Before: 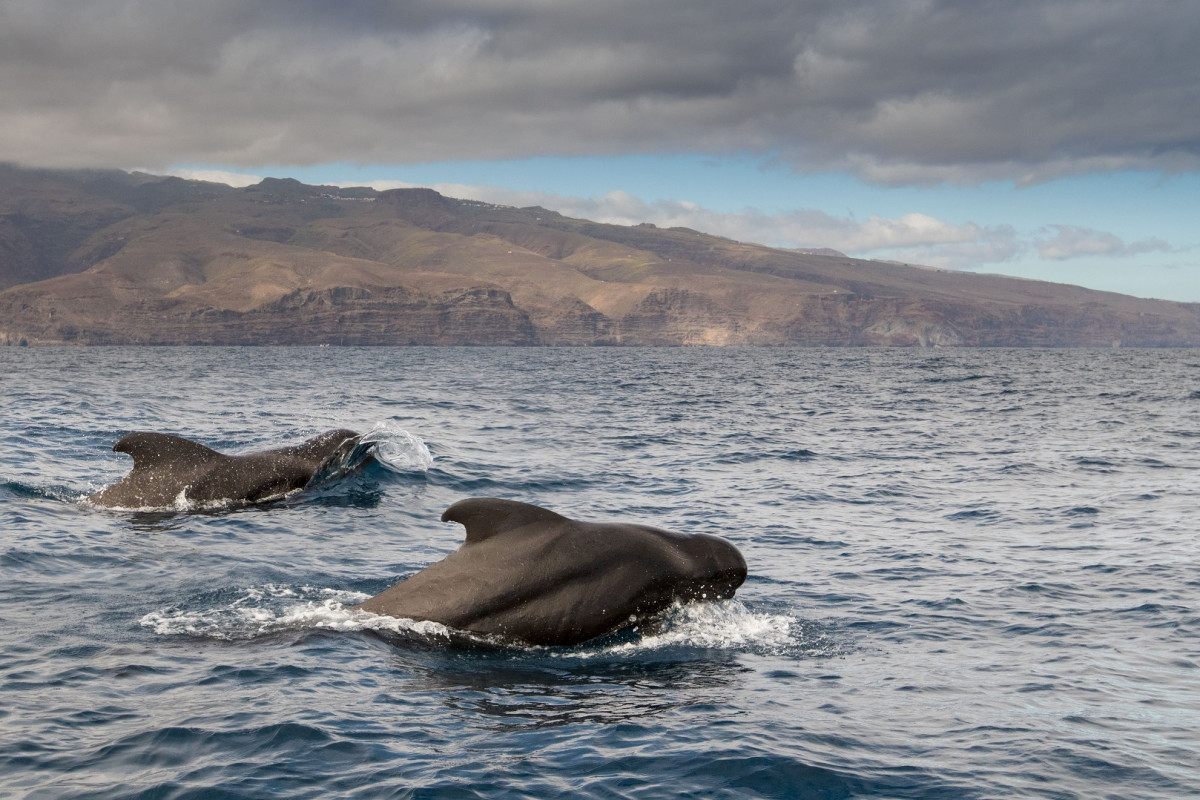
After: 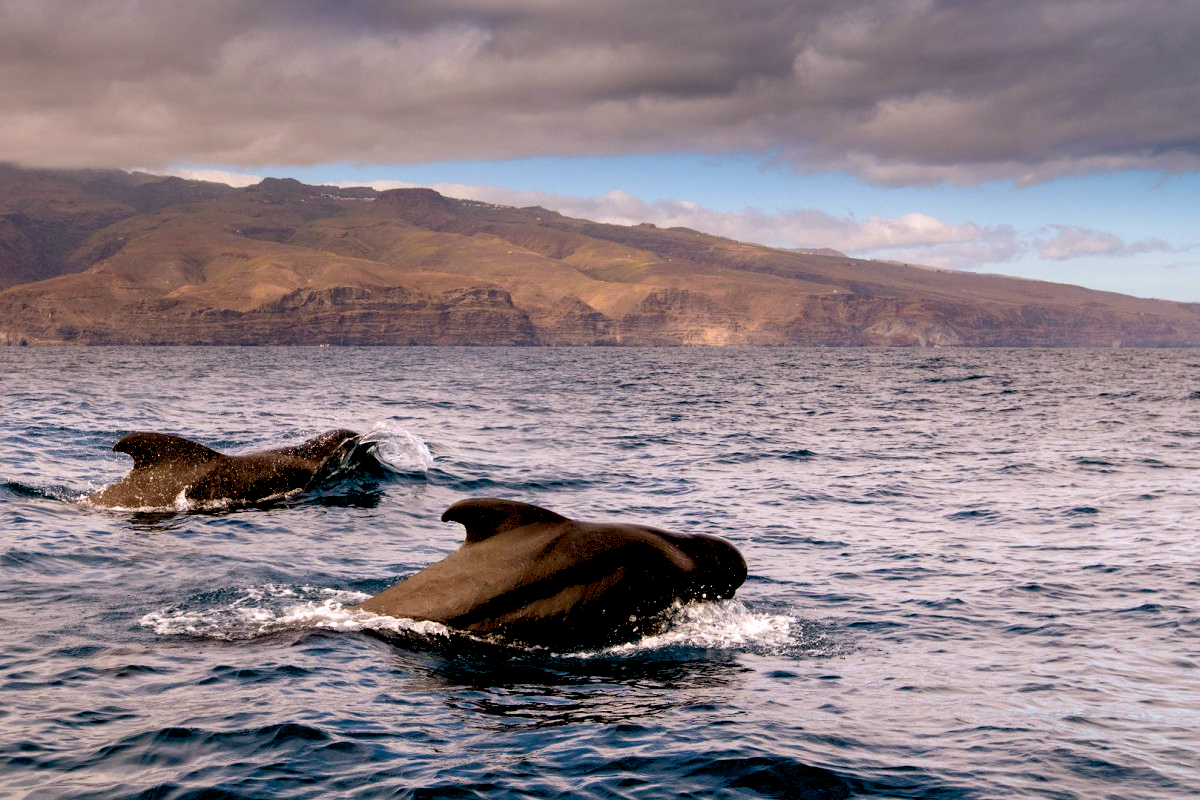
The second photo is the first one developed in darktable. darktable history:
exposure: black level correction 0.031, exposure 0.304 EV, compensate highlight preservation false
rgb levels: mode RGB, independent channels, levels [[0, 0.5, 1], [0, 0.521, 1], [0, 0.536, 1]]
color balance rgb: shadows lift › chroma 2%, shadows lift › hue 217.2°, power › chroma 0.25%, power › hue 60°, highlights gain › chroma 1.5%, highlights gain › hue 309.6°, global offset › luminance -0.5%, perceptual saturation grading › global saturation 15%, global vibrance 20%
